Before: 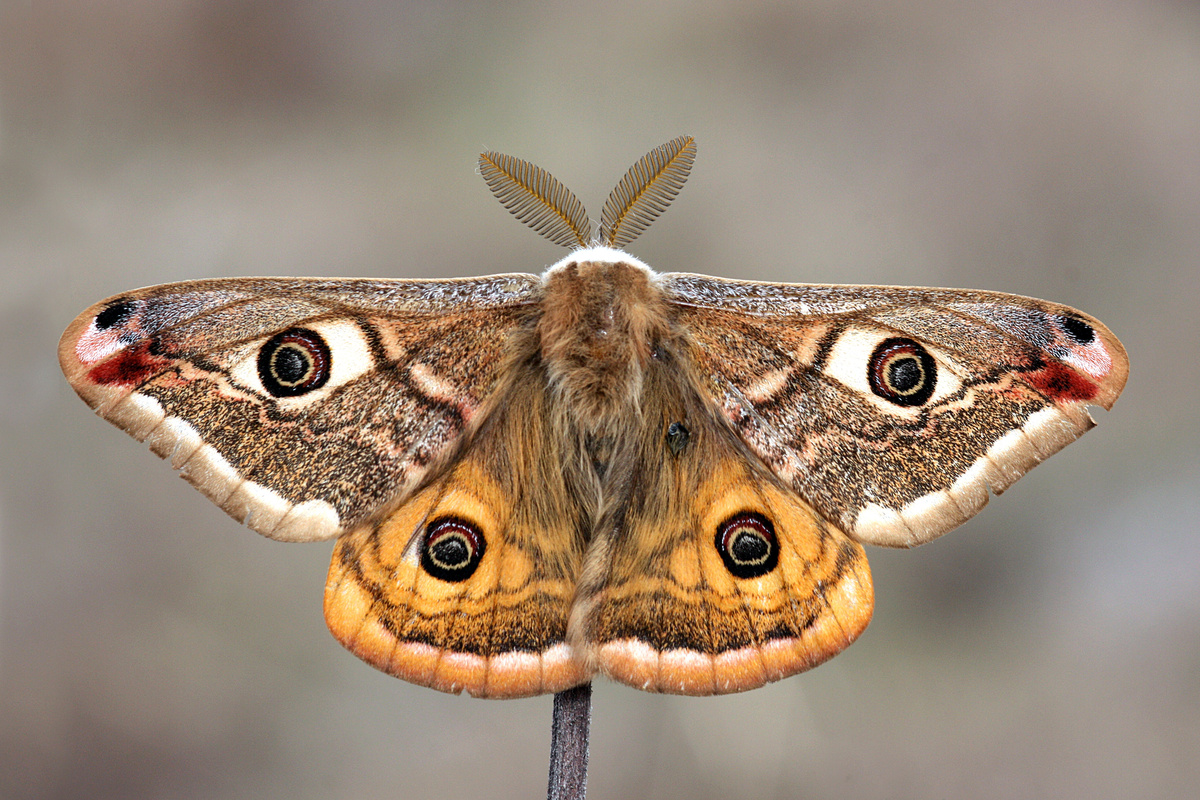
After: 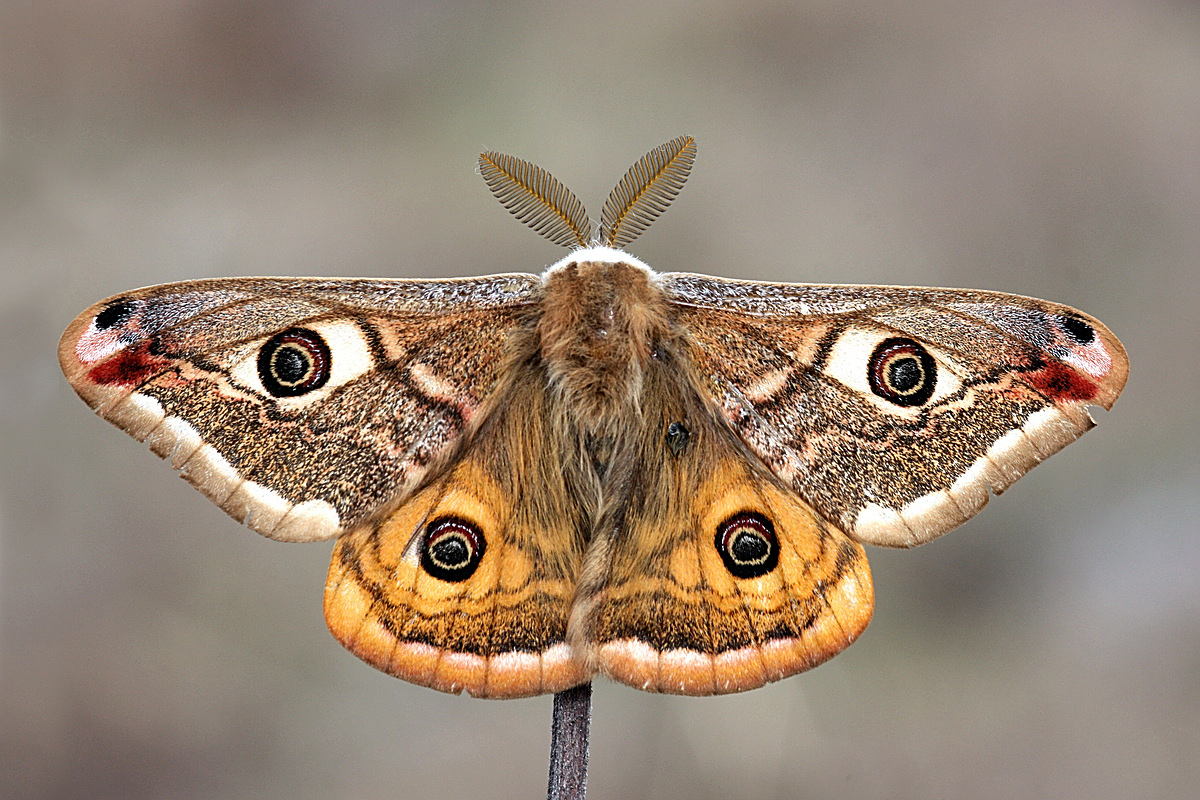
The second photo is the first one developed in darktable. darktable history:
shadows and highlights: shadows 60, soften with gaussian
sharpen: on, module defaults
